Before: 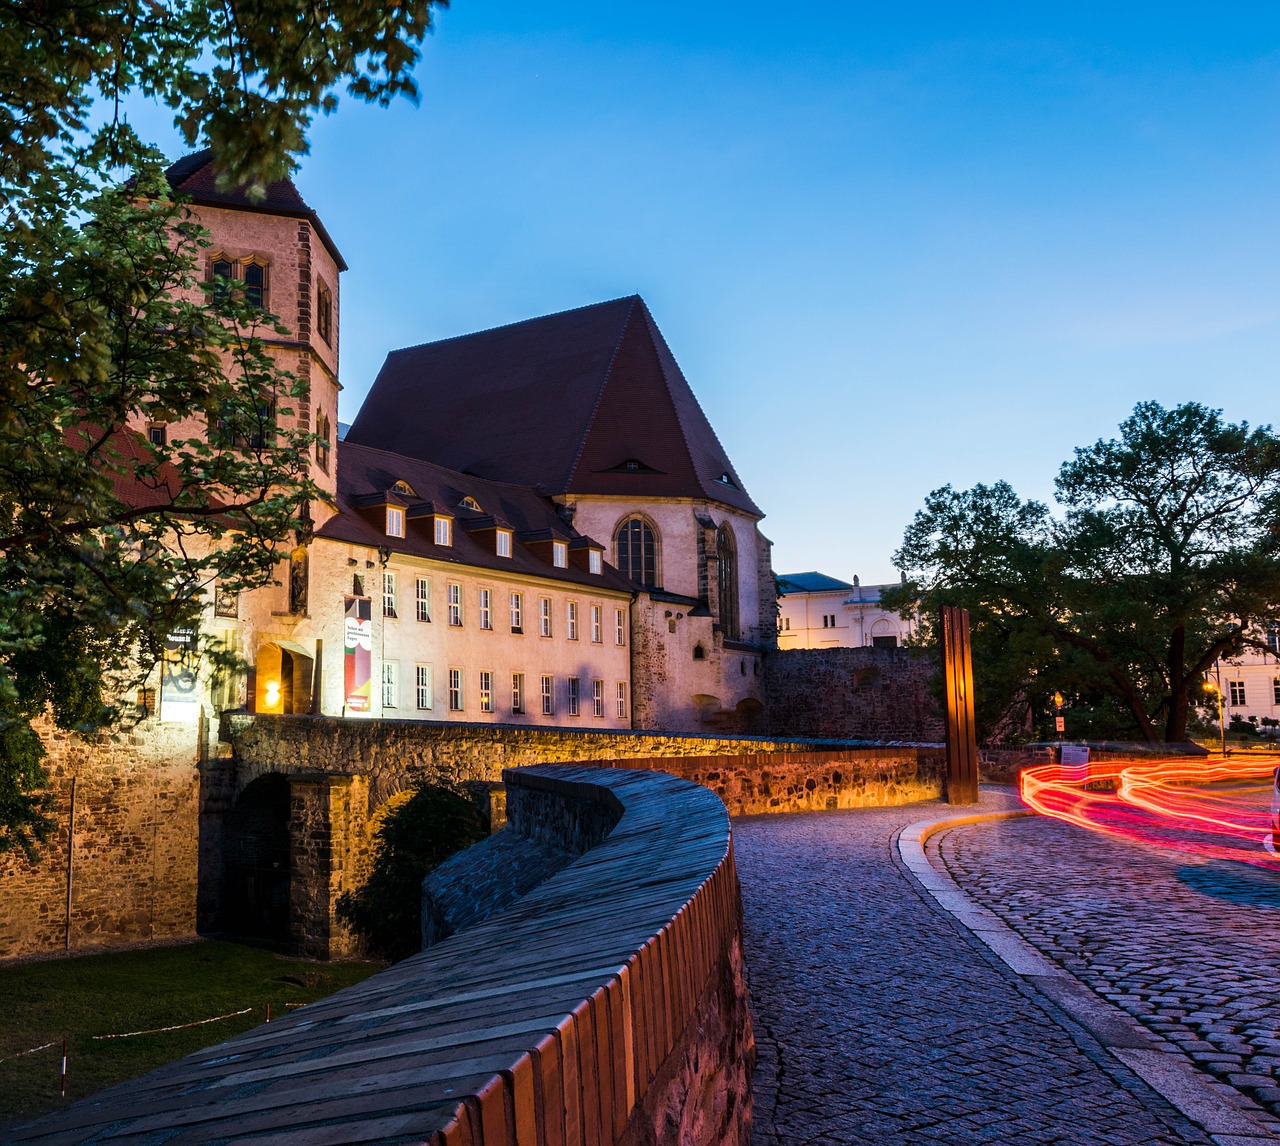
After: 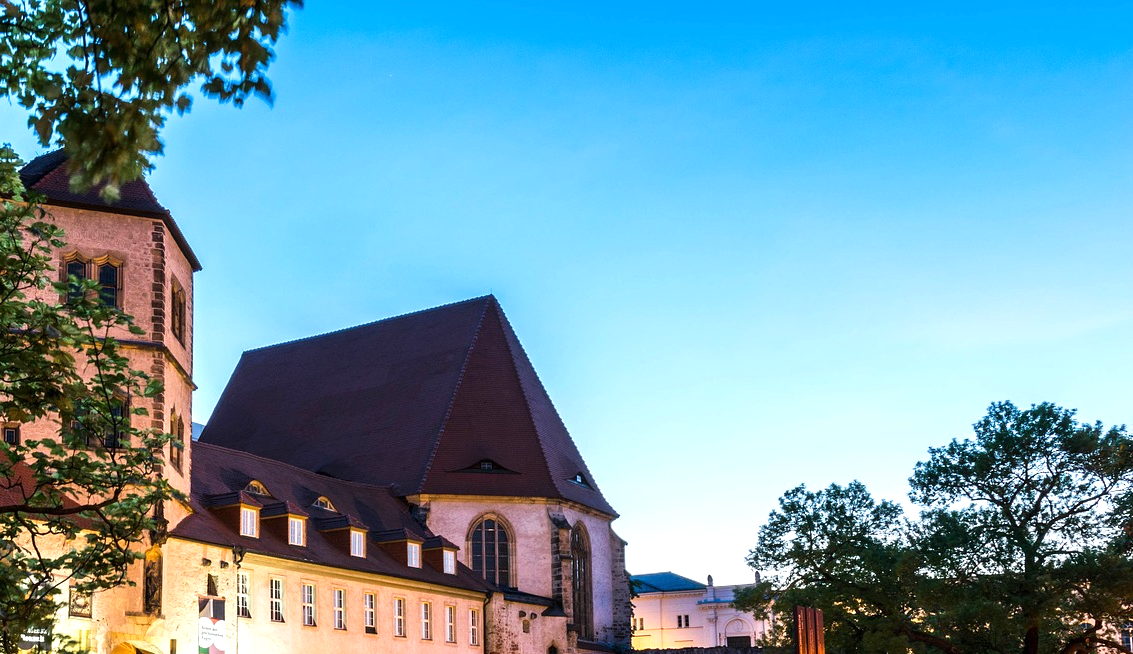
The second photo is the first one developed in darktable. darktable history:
exposure: exposure 0.575 EV, compensate highlight preservation false
crop and rotate: left 11.47%, bottom 42.859%
